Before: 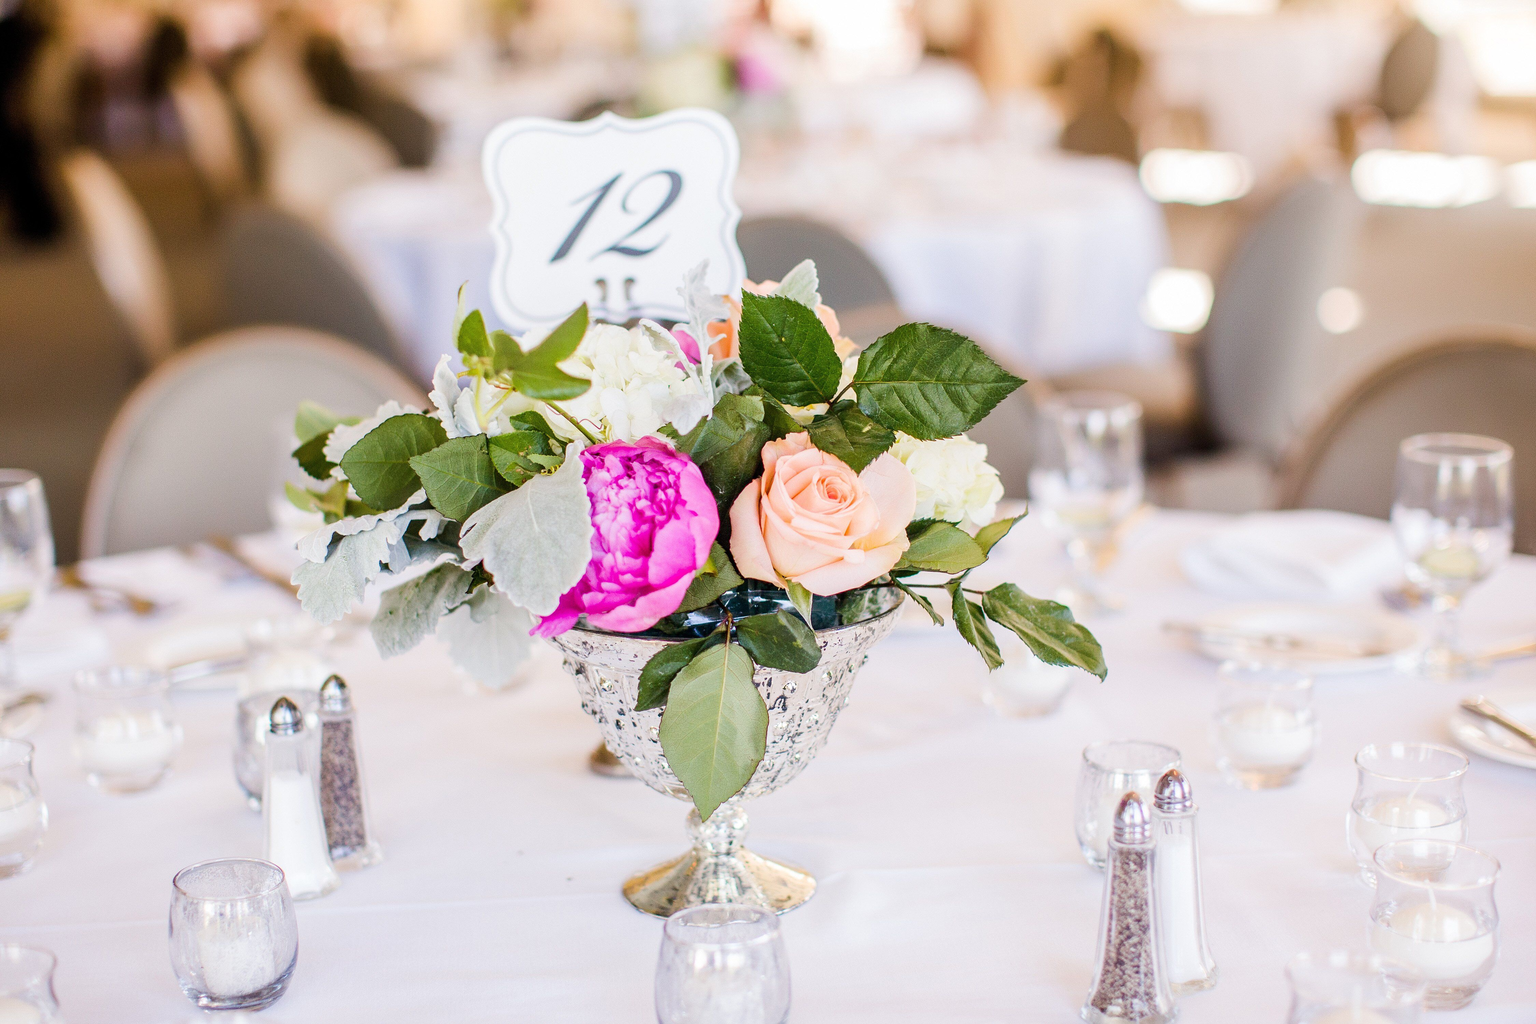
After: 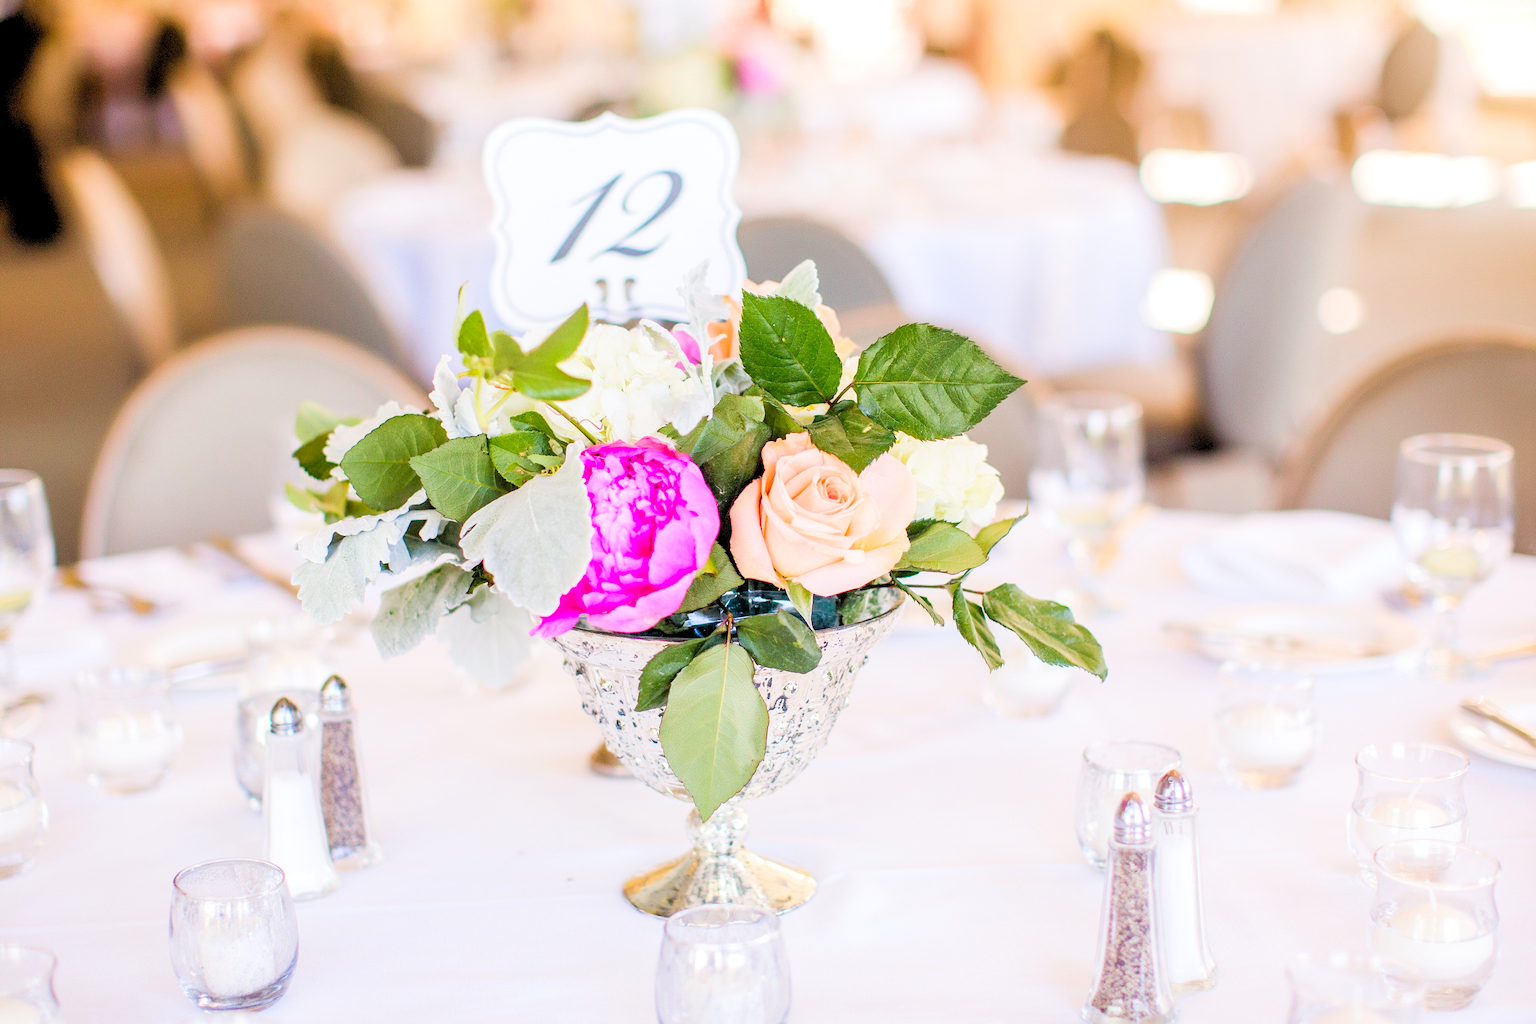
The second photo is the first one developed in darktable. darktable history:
levels: levels [0.072, 0.414, 0.976]
exposure: compensate exposure bias true, compensate highlight preservation false
